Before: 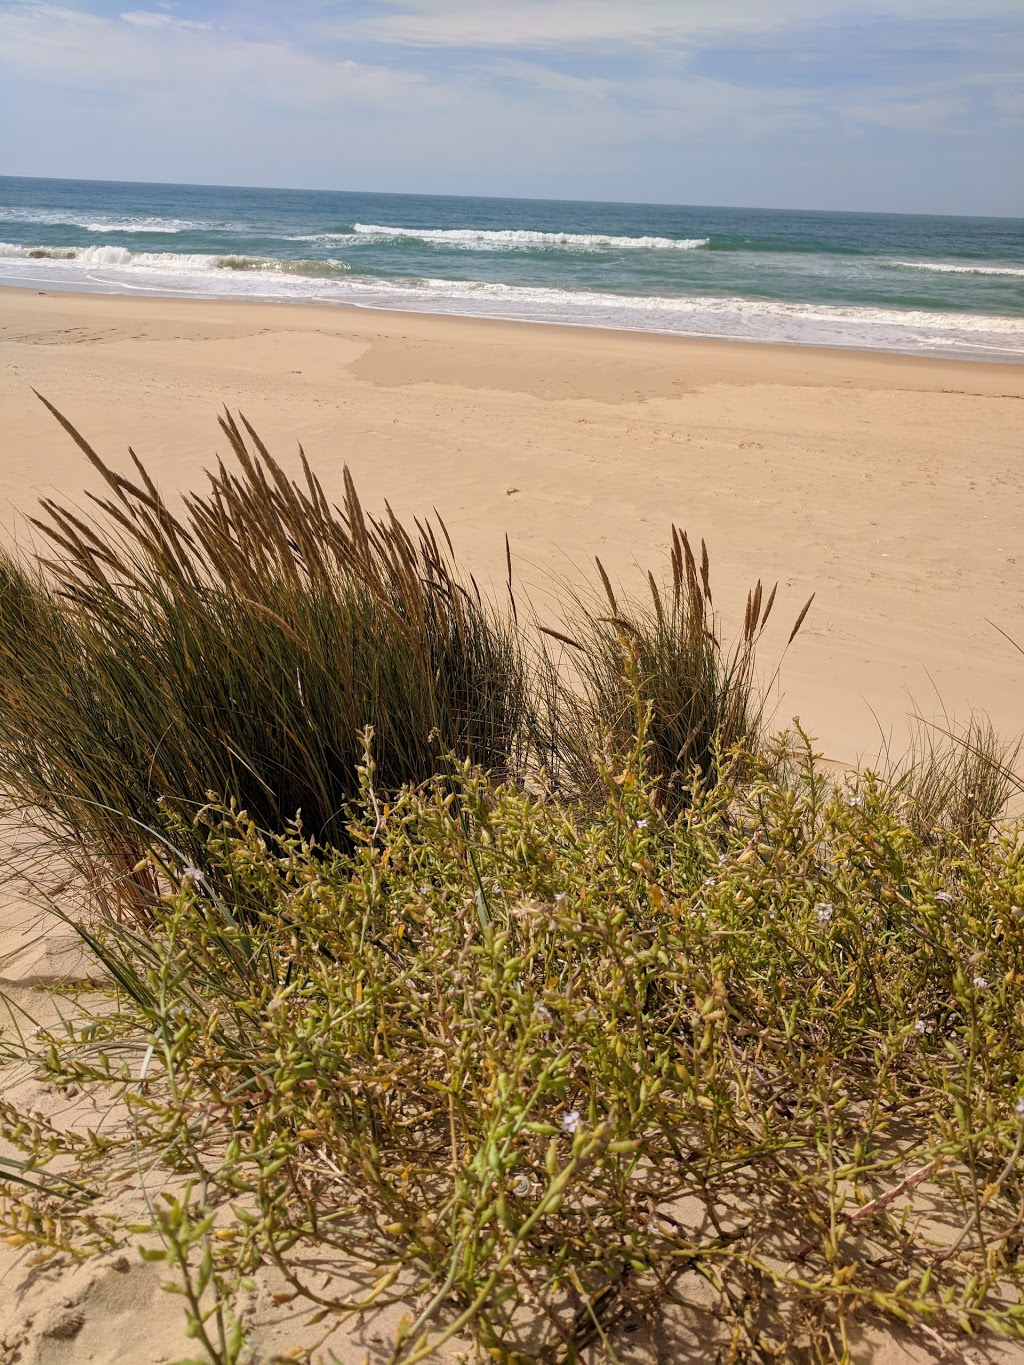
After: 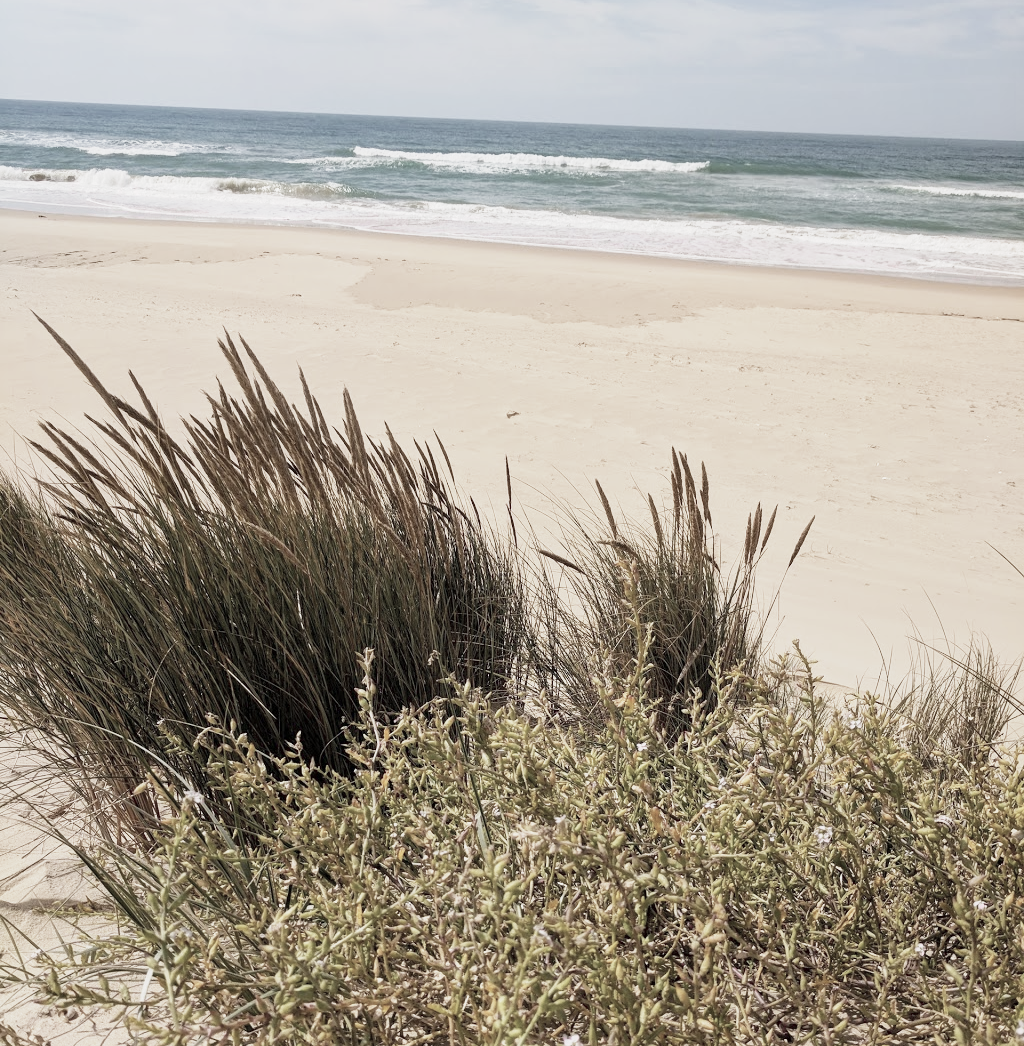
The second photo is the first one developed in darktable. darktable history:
exposure: exposure 0.2 EV, compensate highlight preservation false
color zones: curves: ch0 [(0, 0.6) (0.129, 0.508) (0.193, 0.483) (0.429, 0.5) (0.571, 0.5) (0.714, 0.5) (0.857, 0.5) (1, 0.6)]; ch1 [(0, 0.481) (0.112, 0.245) (0.213, 0.223) (0.429, 0.233) (0.571, 0.231) (0.683, 0.242) (0.857, 0.296) (1, 0.481)]
base curve: curves: ch0 [(0, 0) (0.088, 0.125) (0.176, 0.251) (0.354, 0.501) (0.613, 0.749) (1, 0.877)], preserve colors none
crop: top 5.667%, bottom 17.637%
